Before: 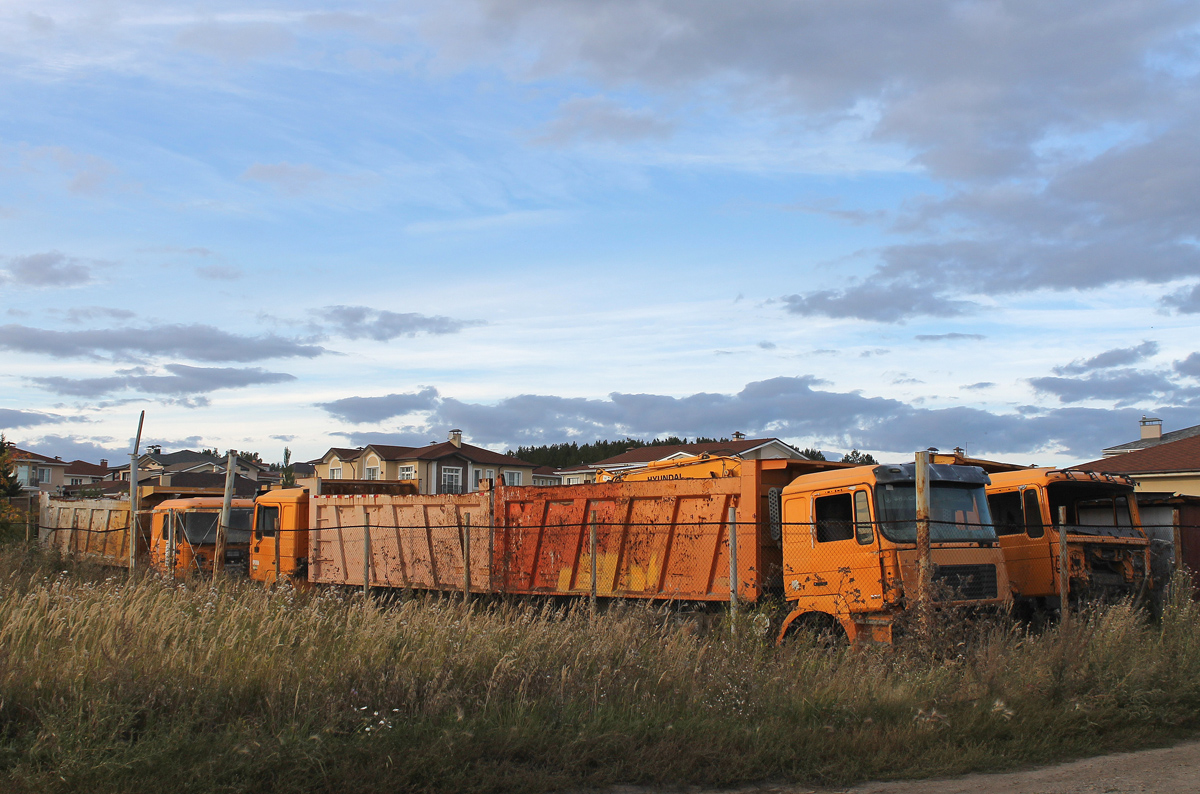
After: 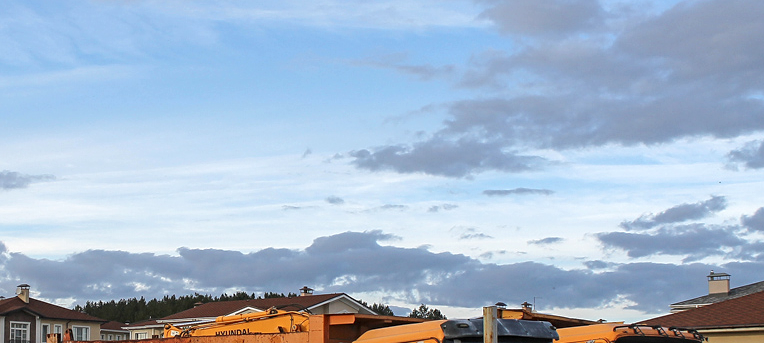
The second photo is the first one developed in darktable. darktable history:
crop: left 36.005%, top 18.293%, right 0.31%, bottom 38.444%
sharpen: amount 0.2
local contrast: on, module defaults
